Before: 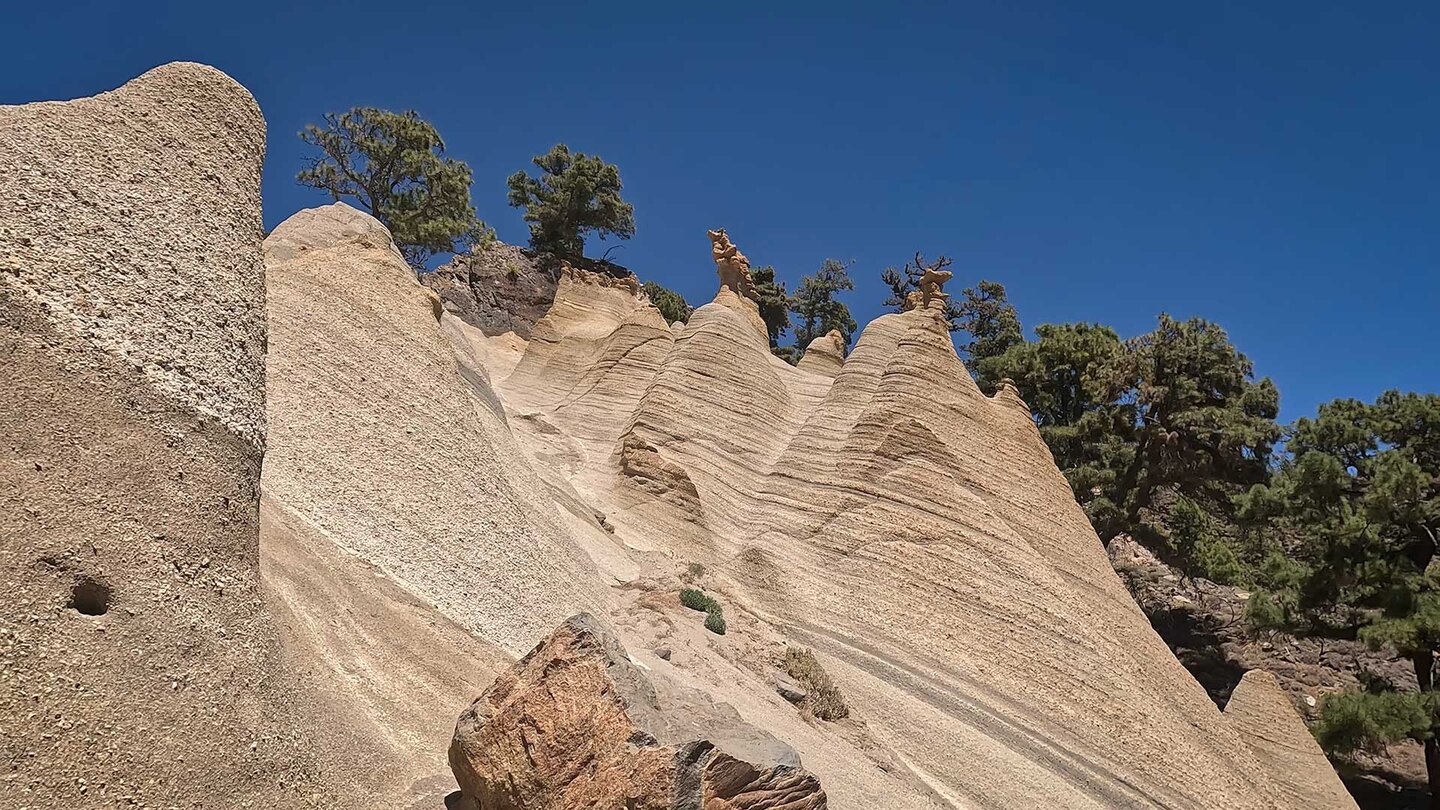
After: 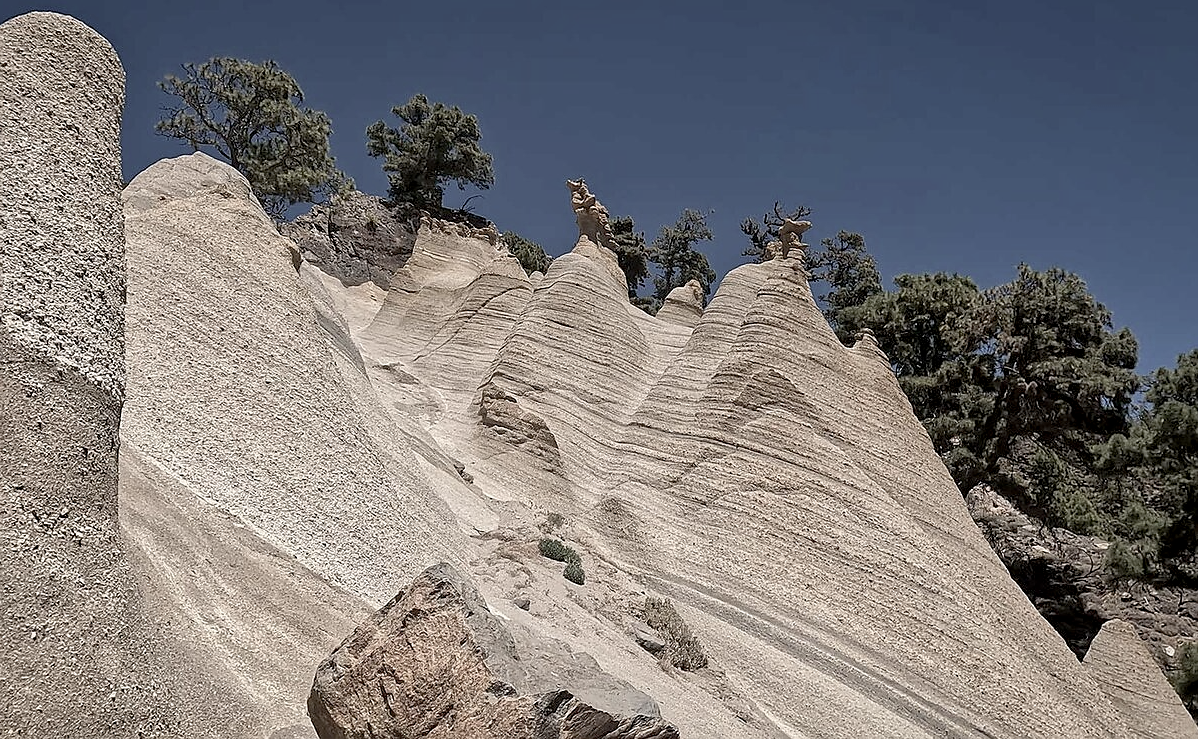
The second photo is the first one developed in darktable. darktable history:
crop: left 9.803%, top 6.239%, right 6.989%, bottom 2.519%
color correction: highlights b* -0.028, saturation 0.489
exposure: black level correction 0.009, compensate highlight preservation false
sharpen: radius 0.978, amount 0.608
